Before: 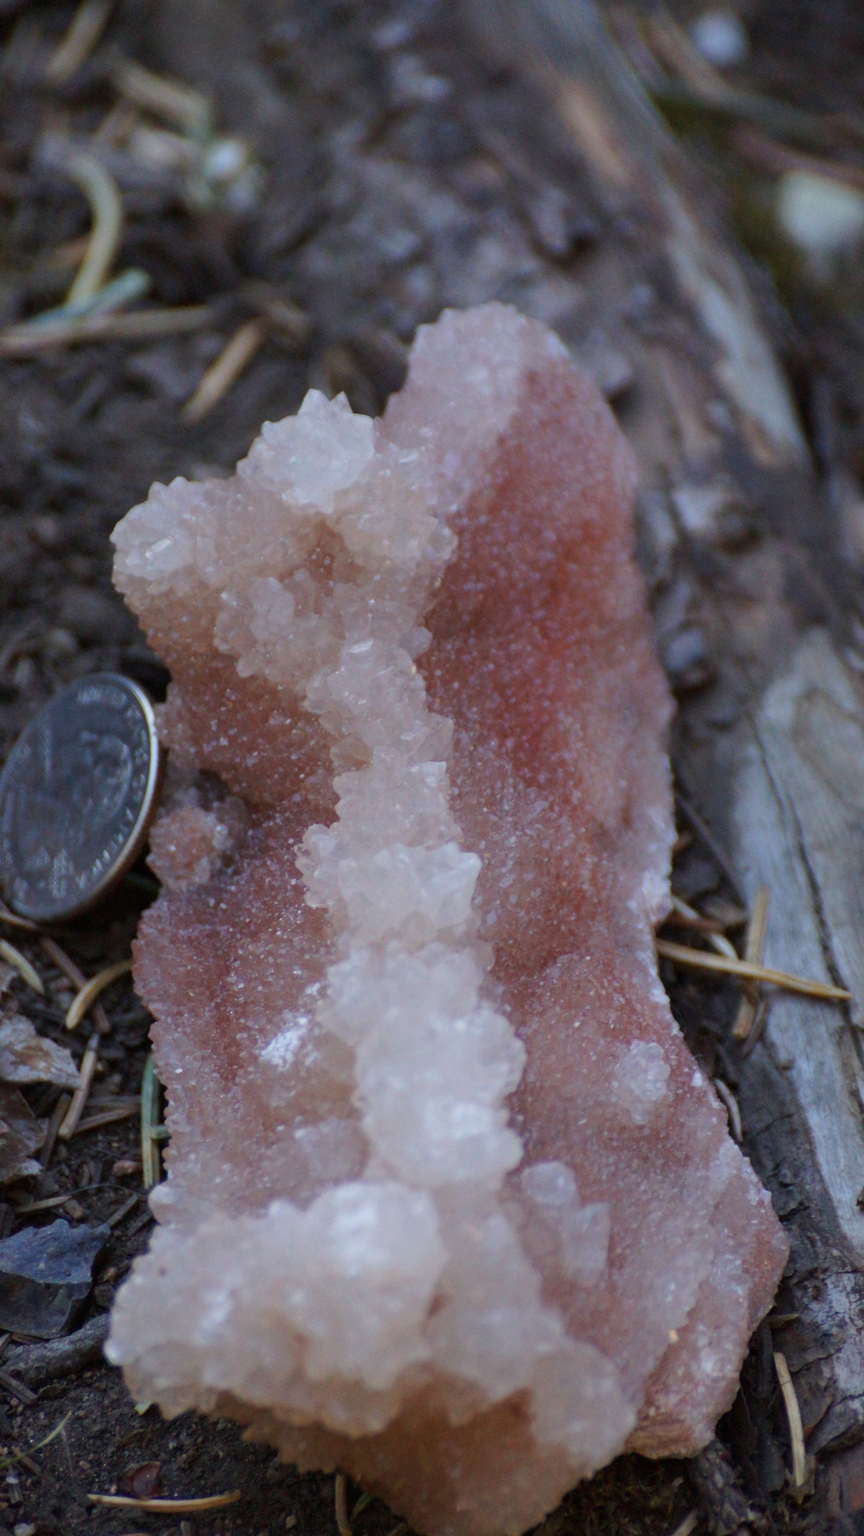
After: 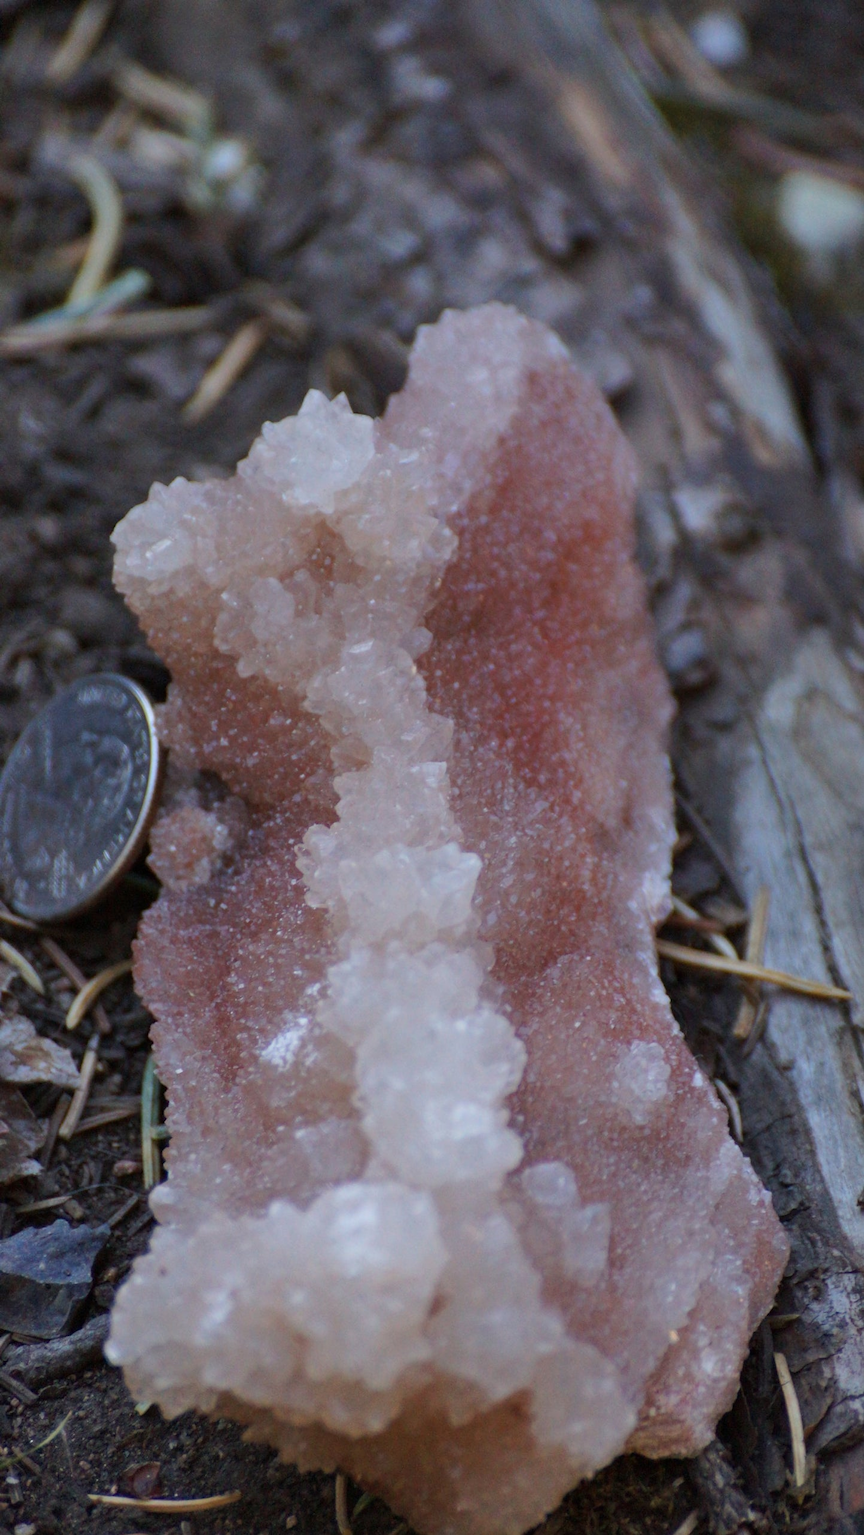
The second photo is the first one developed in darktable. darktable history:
shadows and highlights: shadows 29.61, highlights -30.47, low approximation 0.01, soften with gaussian
bloom: size 9%, threshold 100%, strength 7%
